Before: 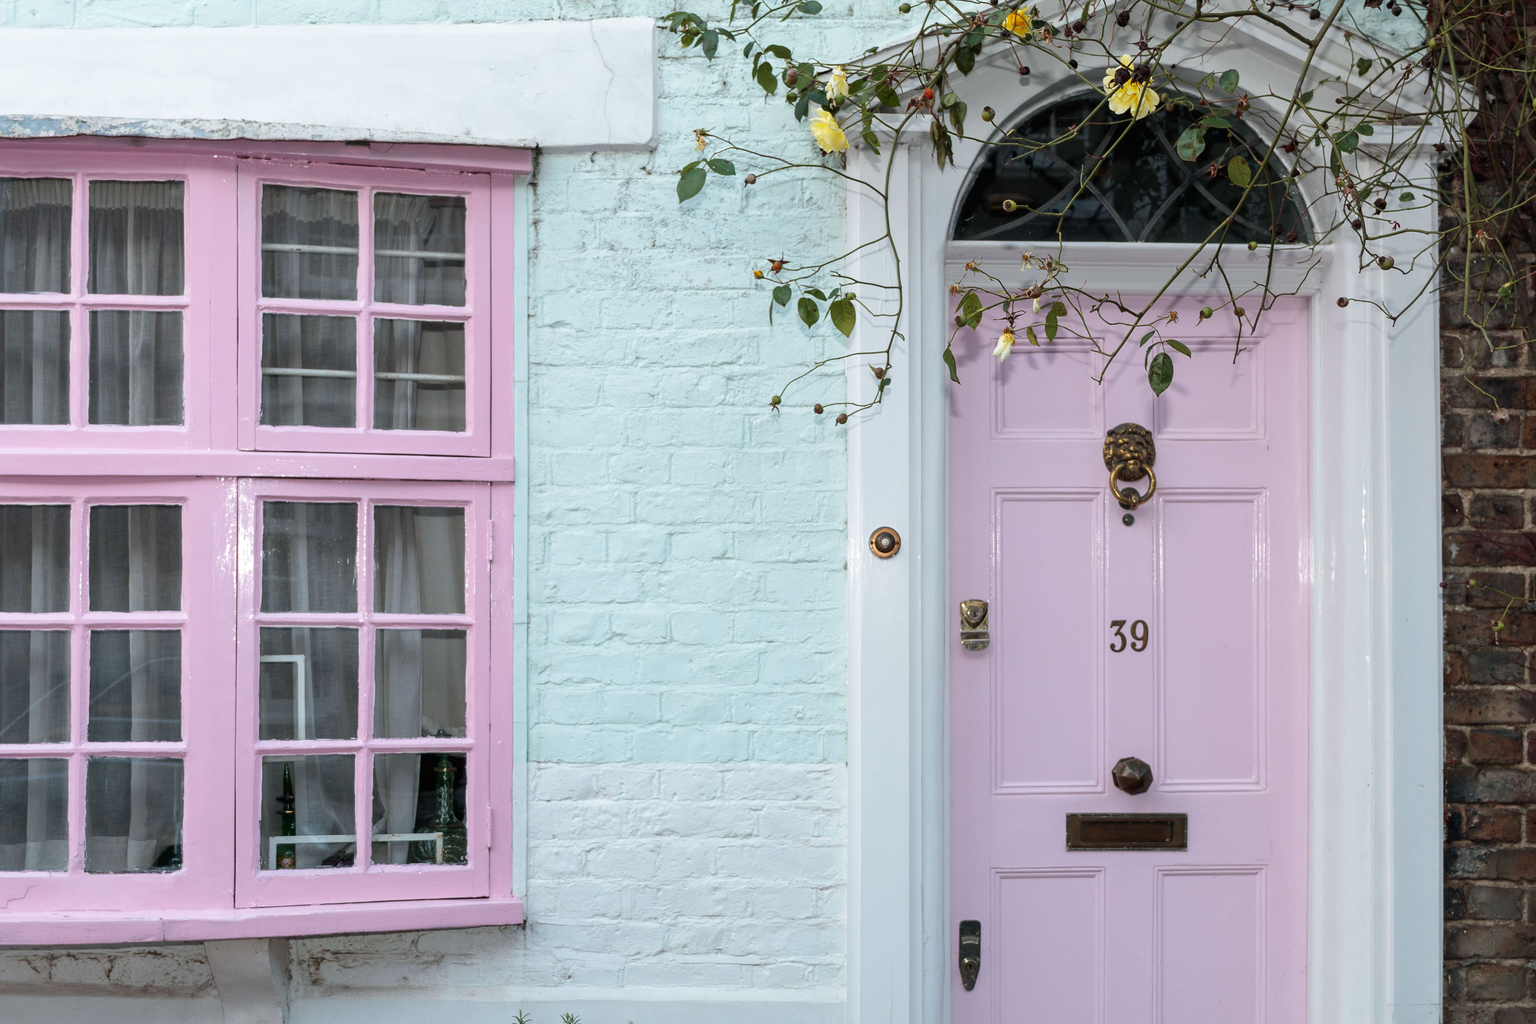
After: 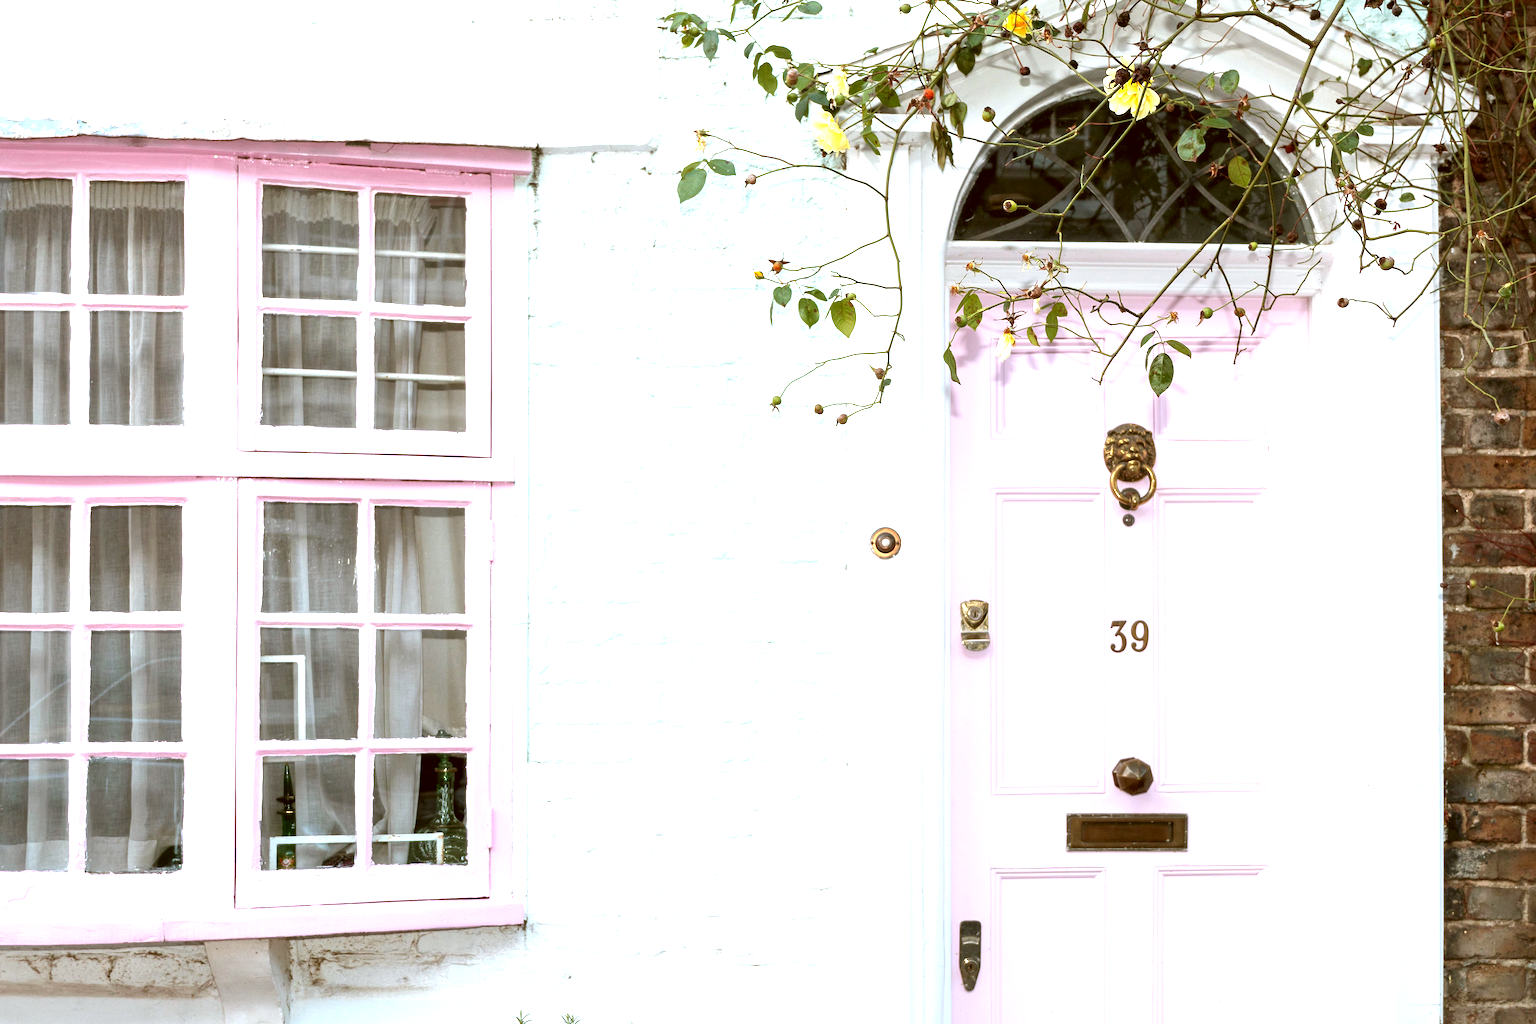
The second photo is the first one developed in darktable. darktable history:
exposure: black level correction 0.001, exposure 1.398 EV, compensate exposure bias true, compensate highlight preservation false
color correction: highlights a* -0.482, highlights b* 0.161, shadows a* 4.66, shadows b* 20.72
